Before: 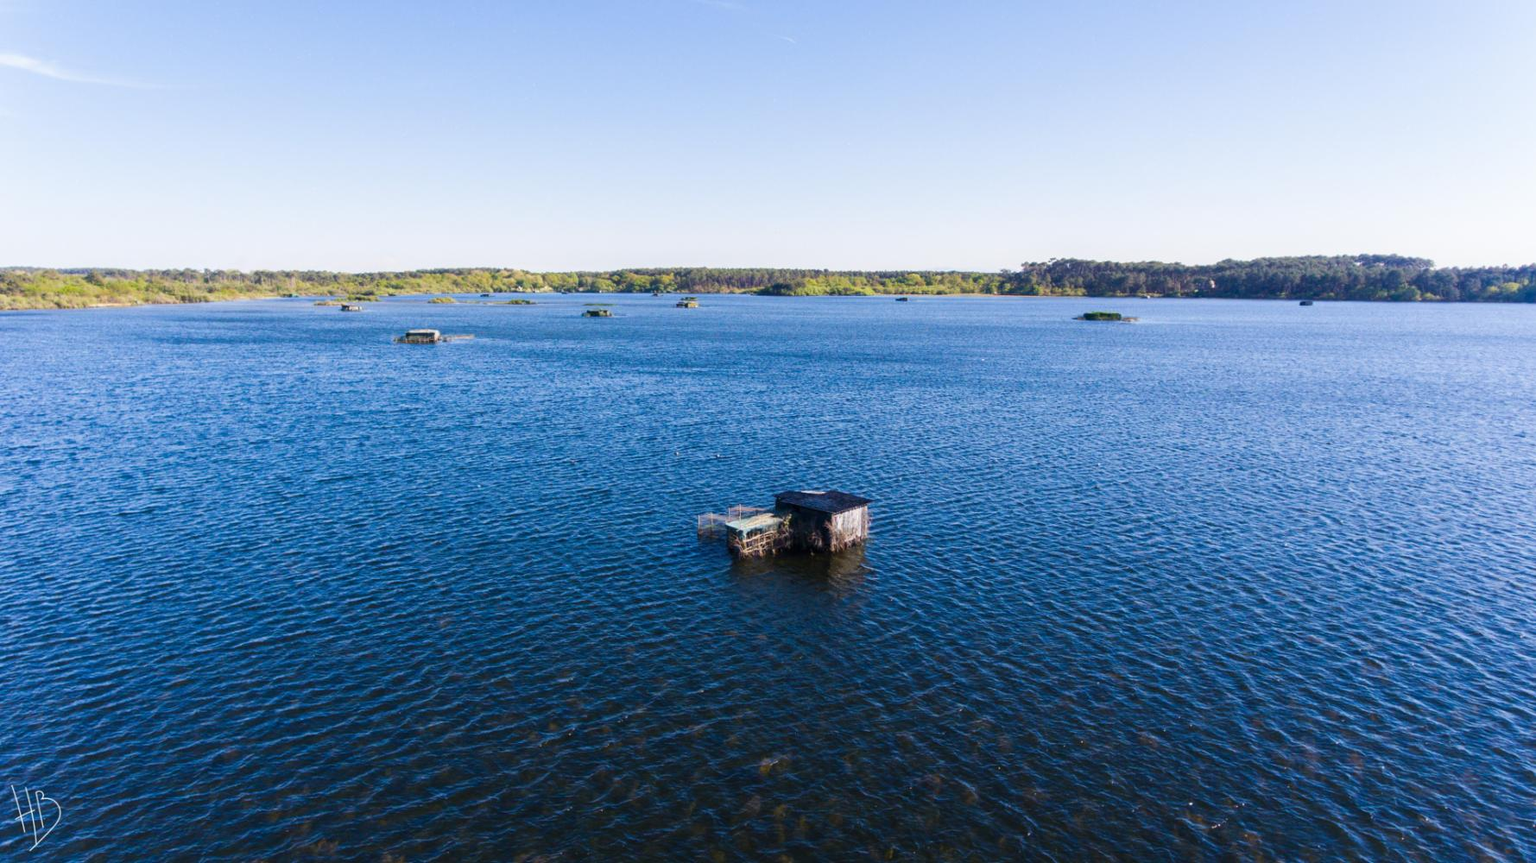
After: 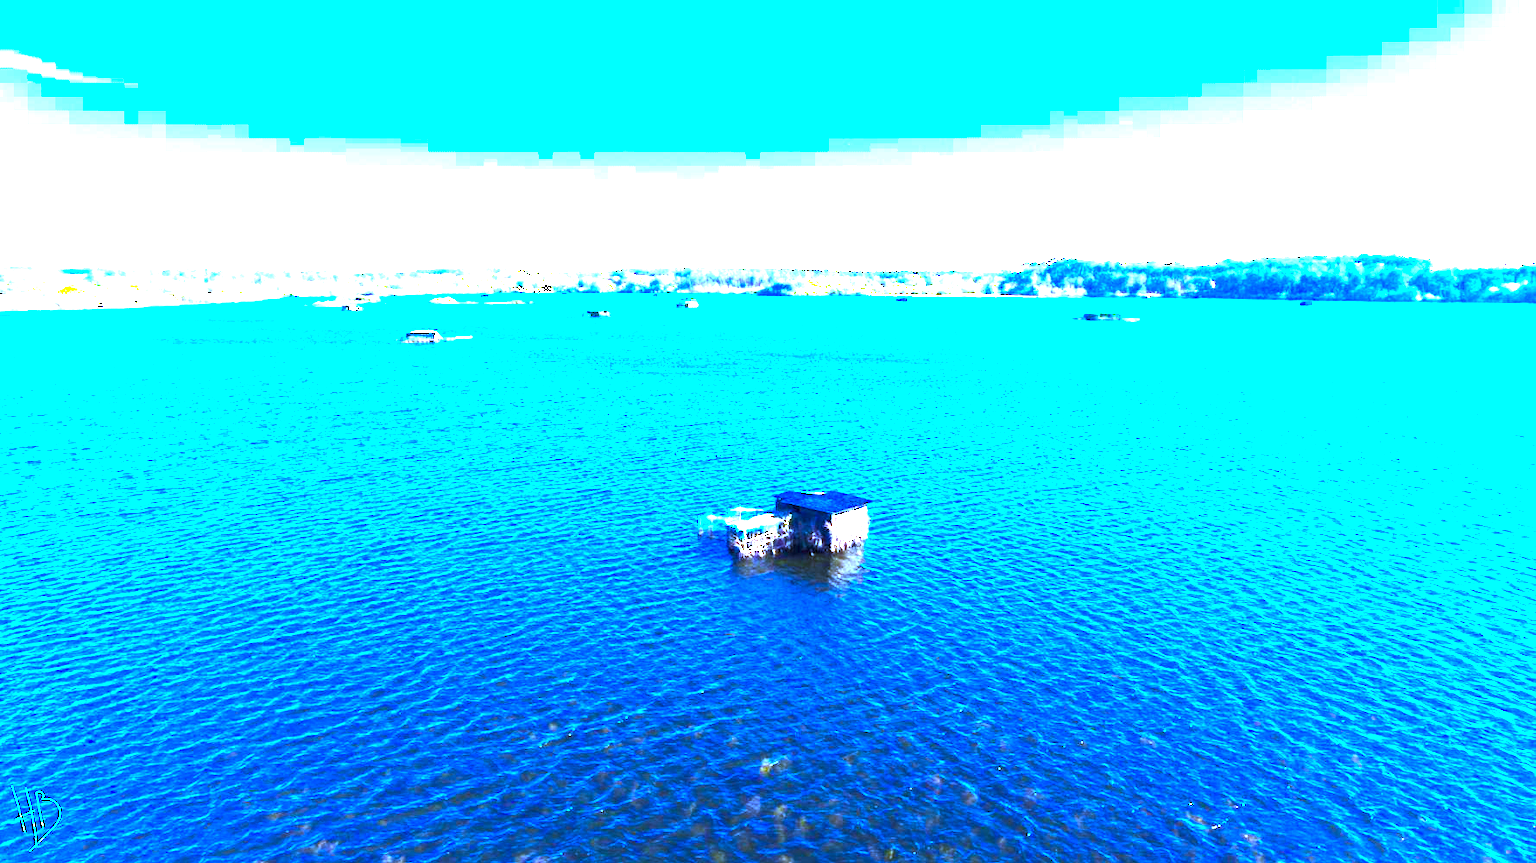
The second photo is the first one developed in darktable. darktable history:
color balance rgb: perceptual saturation grading › global saturation 25%, perceptual brilliance grading › global brilliance 35%, perceptual brilliance grading › highlights 50%, perceptual brilliance grading › mid-tones 60%, perceptual brilliance grading › shadows 35%, global vibrance 20%
exposure: exposure 1.15 EV, compensate highlight preservation false
white balance: red 0.766, blue 1.537
